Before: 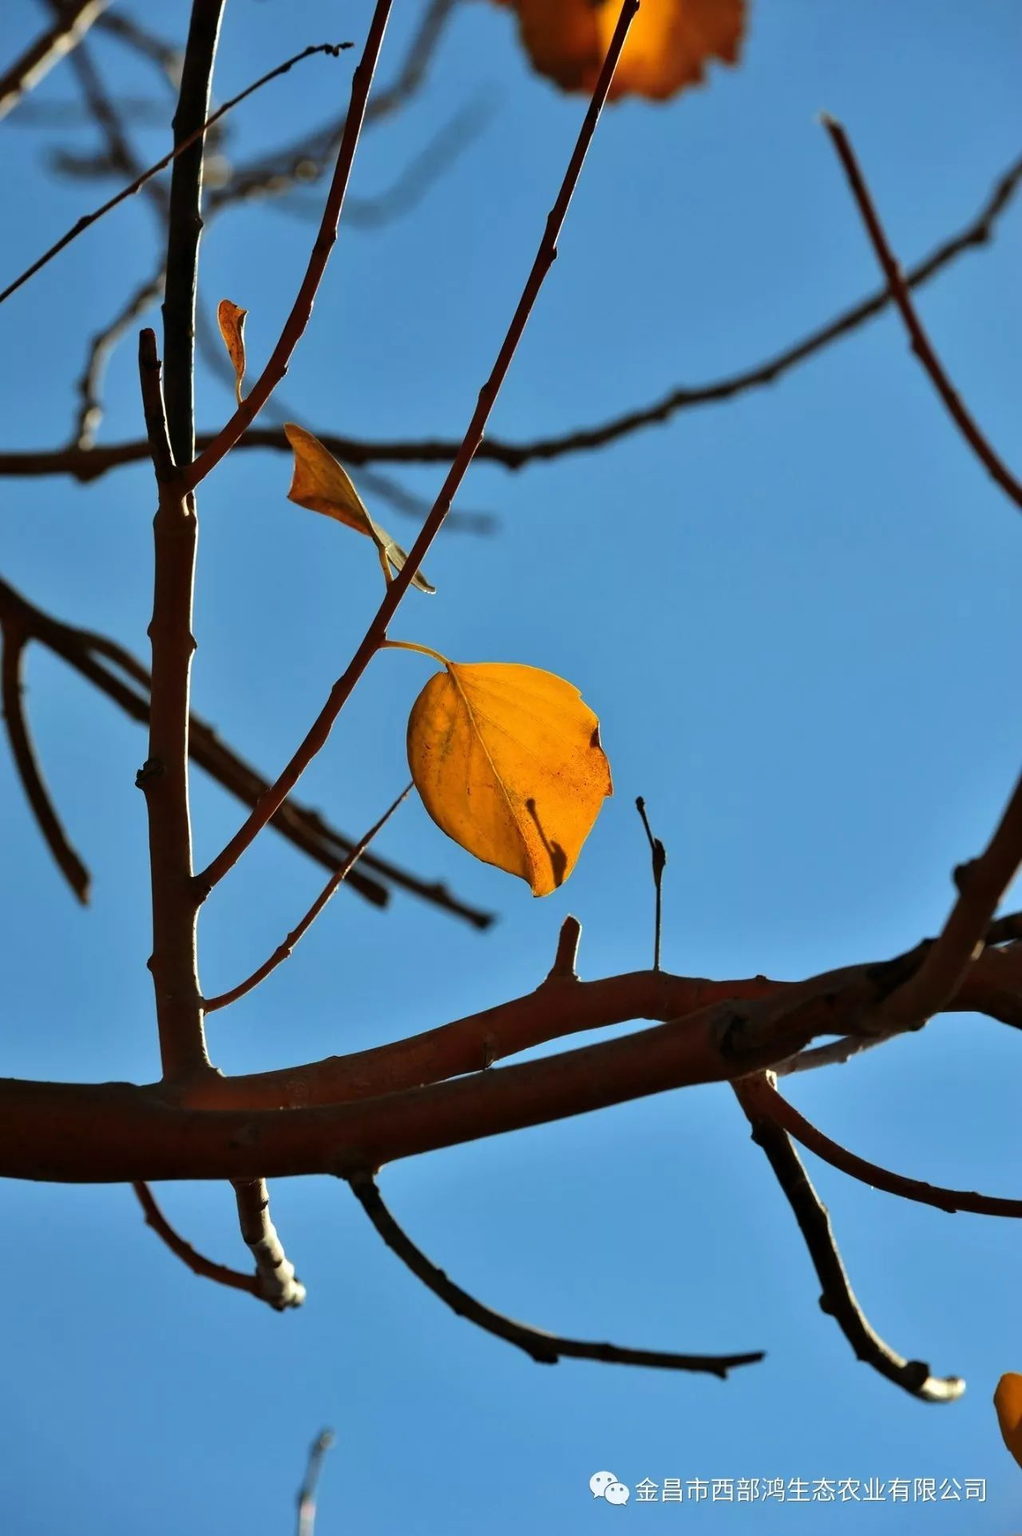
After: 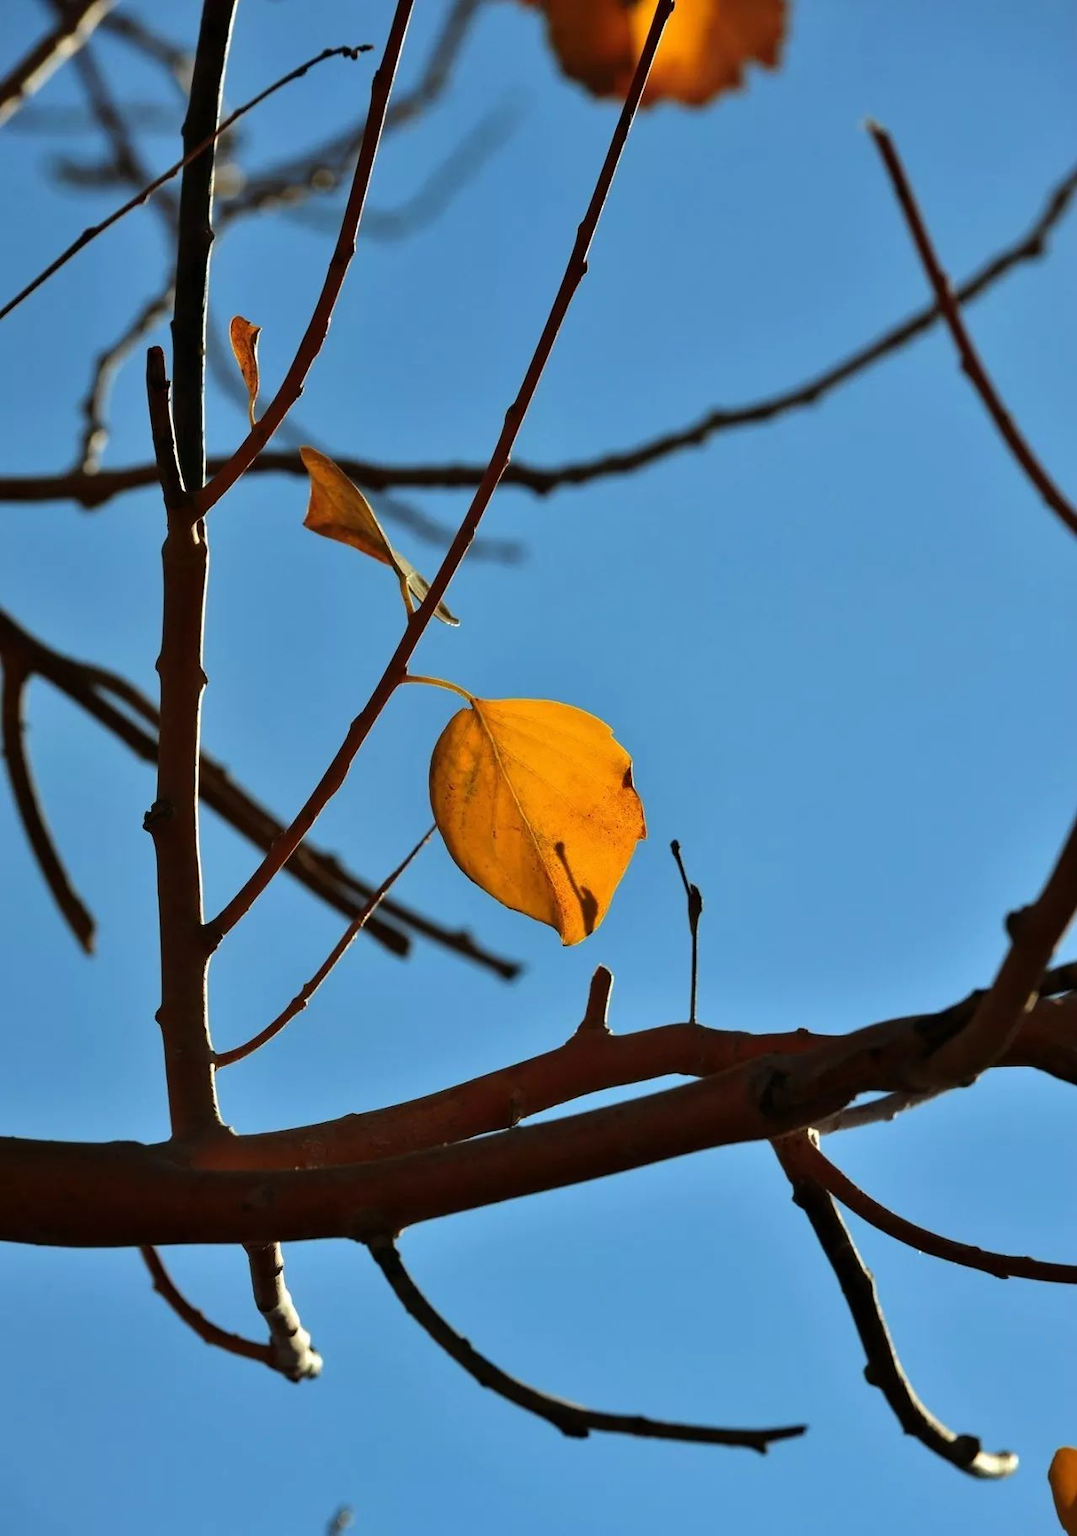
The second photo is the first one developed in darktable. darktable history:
crop and rotate: top 0.006%, bottom 5.103%
